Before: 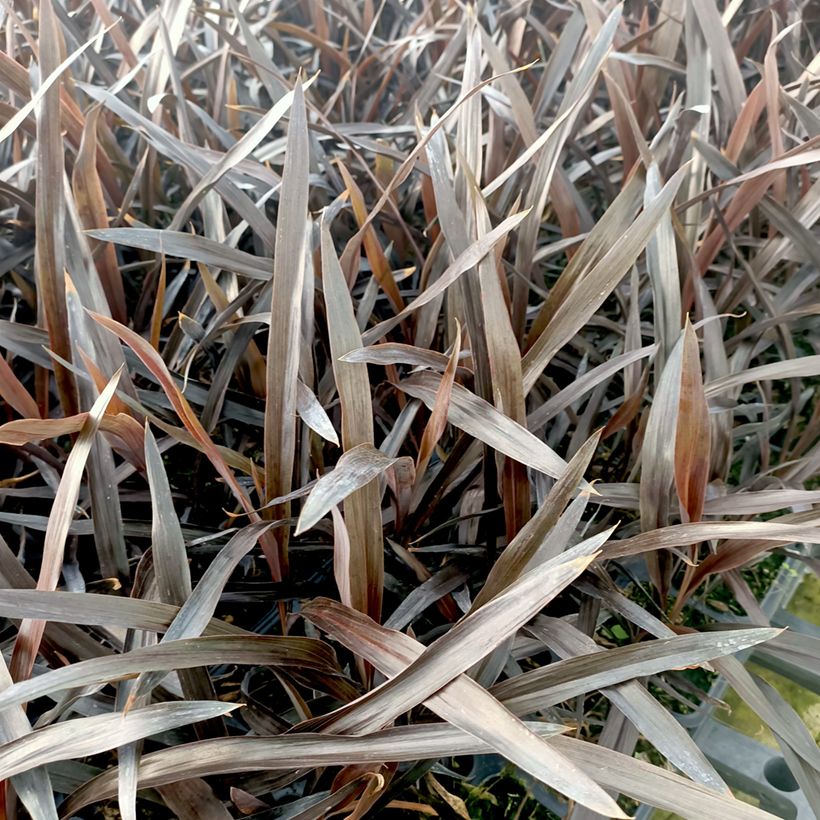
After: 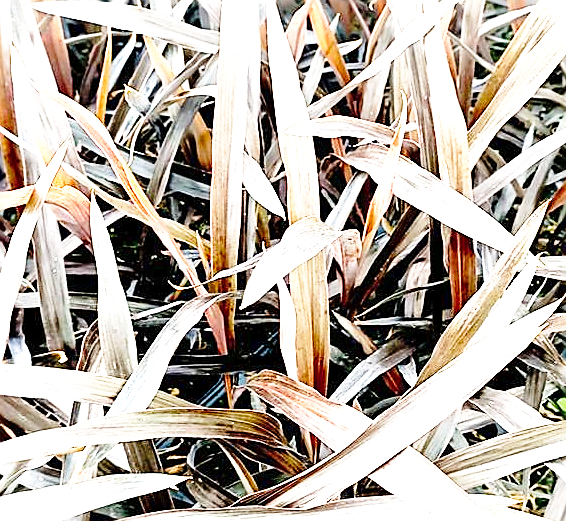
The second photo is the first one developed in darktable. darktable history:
sharpen: radius 1.412, amount 1.248, threshold 0.722
crop: left 6.682%, top 27.715%, right 24.262%, bottom 8.713%
exposure: exposure 2.034 EV, compensate highlight preservation false
base curve: curves: ch0 [(0, 0) (0.028, 0.03) (0.121, 0.232) (0.46, 0.748) (0.859, 0.968) (1, 1)], preserve colors none
